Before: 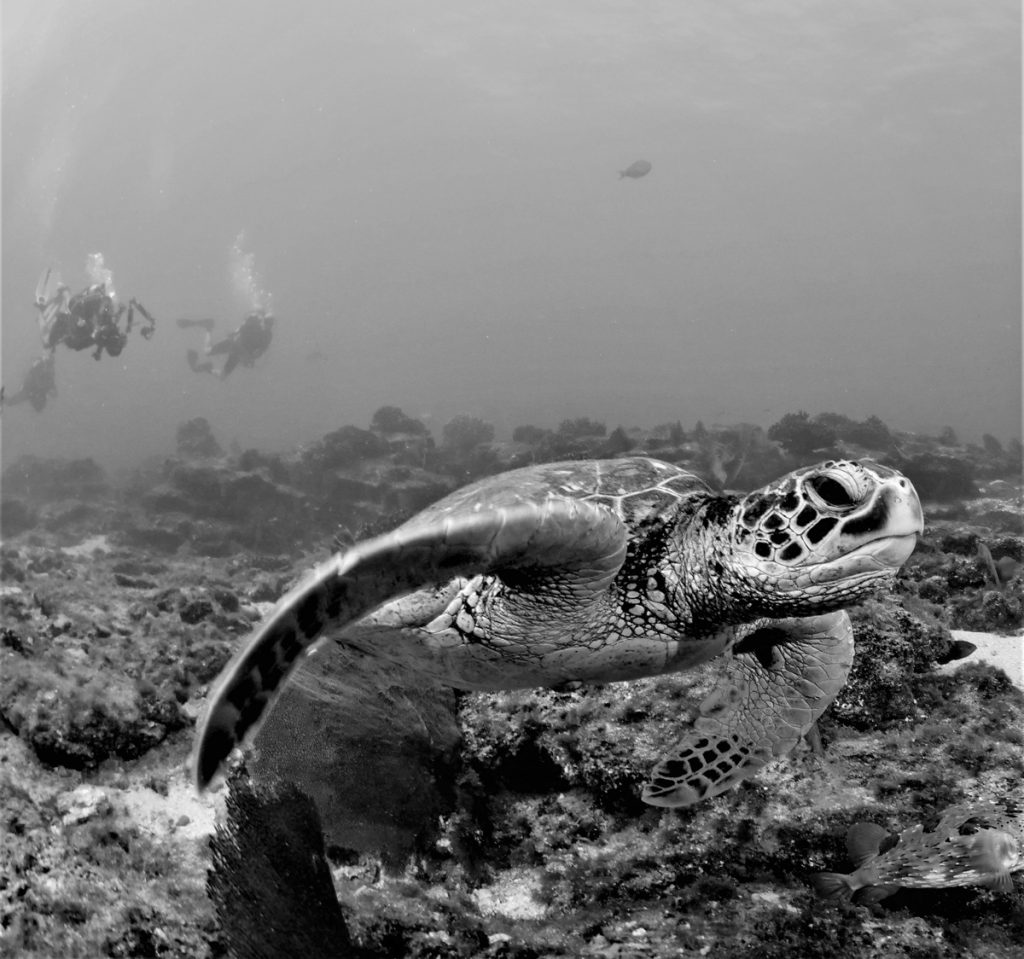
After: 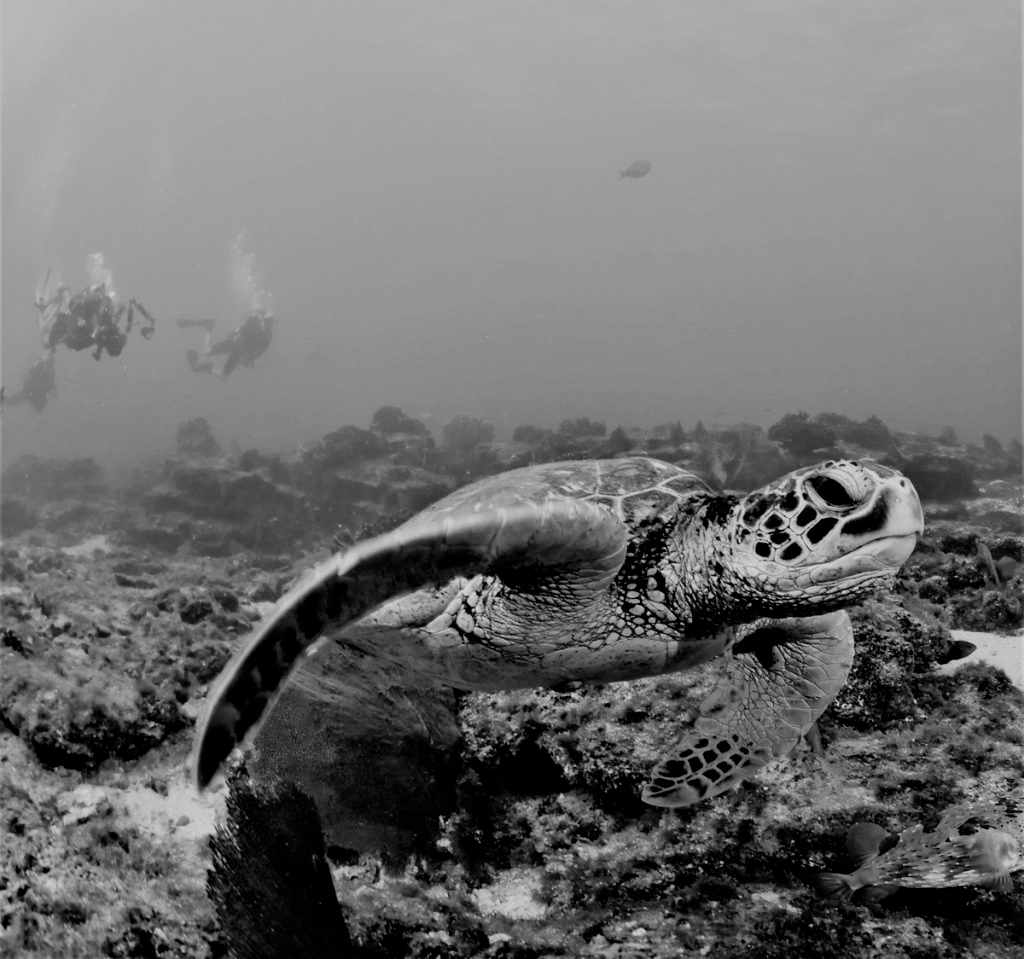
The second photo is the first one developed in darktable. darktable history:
exposure: exposure -0.066 EV, compensate exposure bias true, compensate highlight preservation false
filmic rgb: black relative exposure -7.65 EV, white relative exposure 4.56 EV, hardness 3.61
